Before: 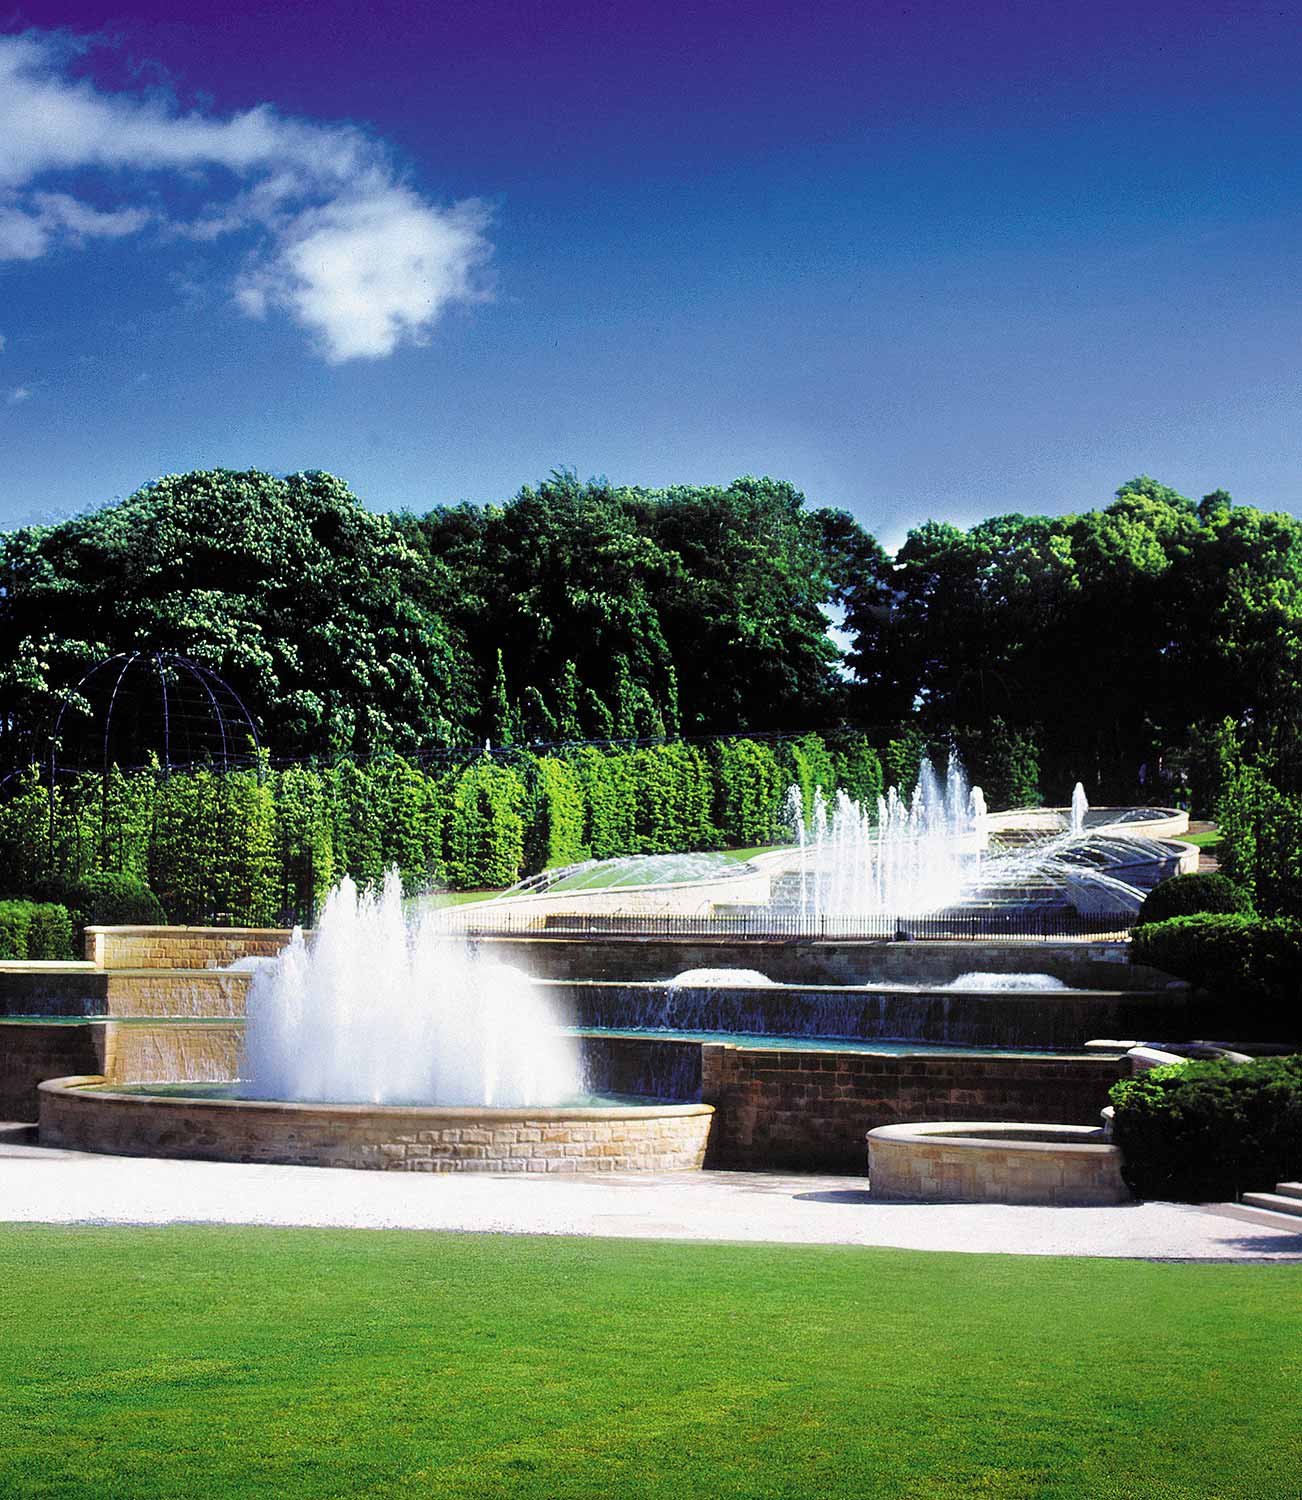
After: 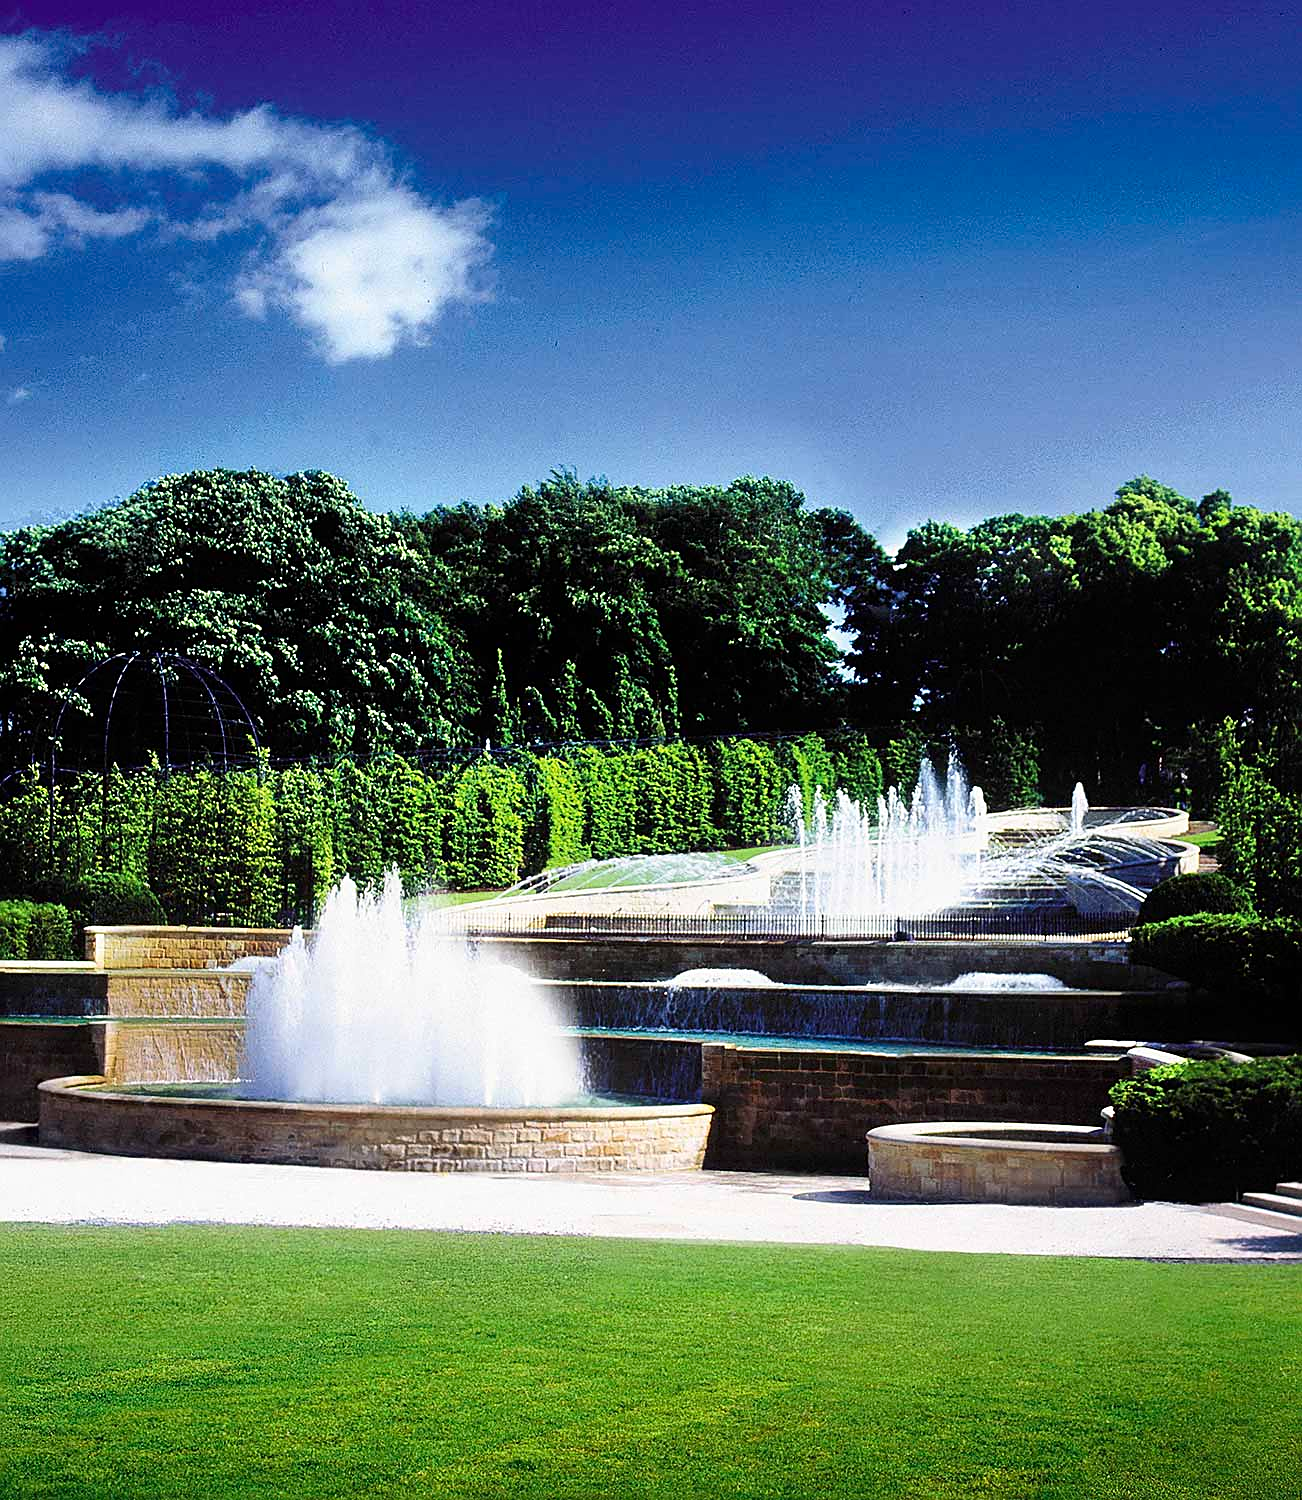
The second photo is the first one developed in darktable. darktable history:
sharpen: on, module defaults
contrast brightness saturation: contrast 0.15, brightness -0.01, saturation 0.1
